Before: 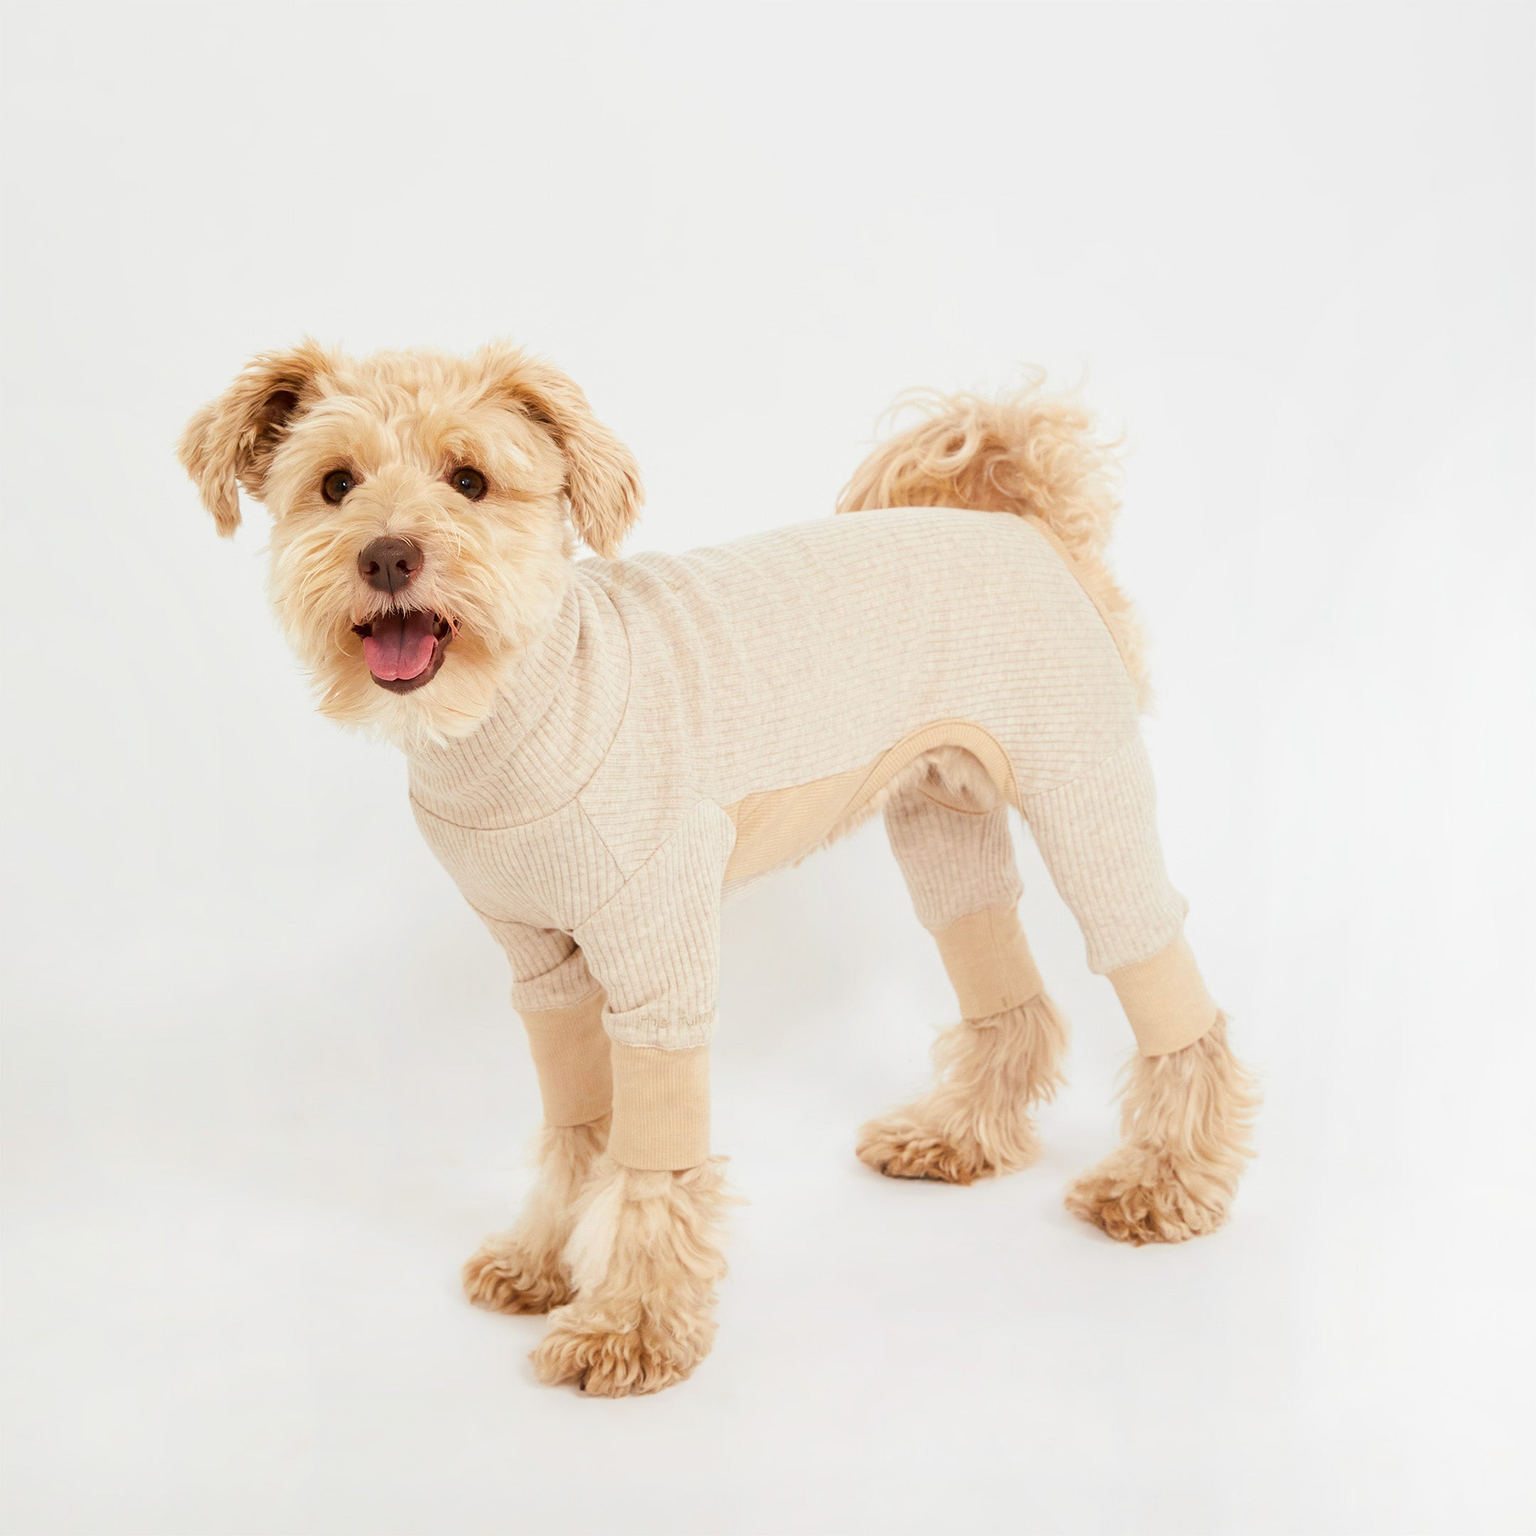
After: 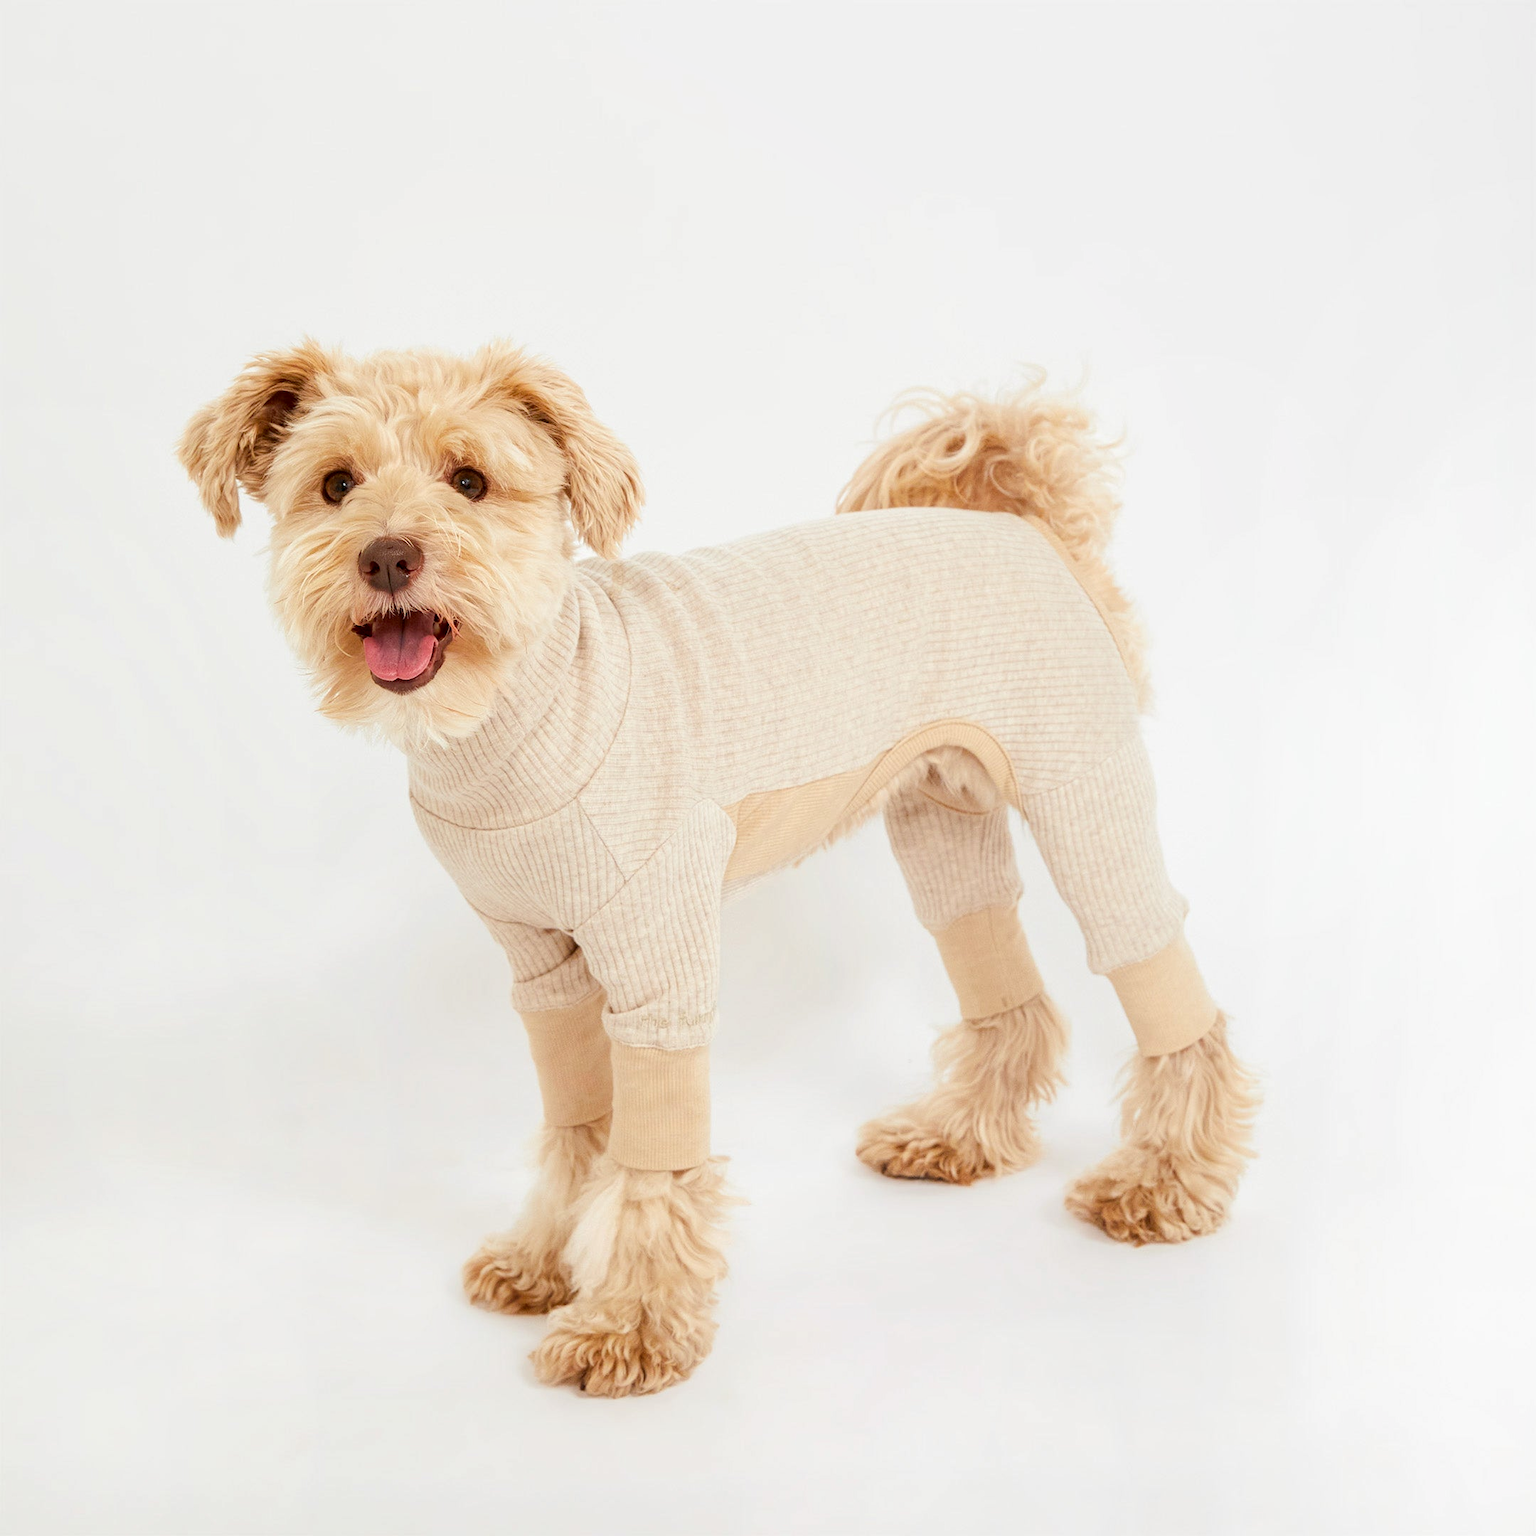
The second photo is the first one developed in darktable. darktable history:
local contrast: on, module defaults
levels: levels [0, 0.478, 1]
